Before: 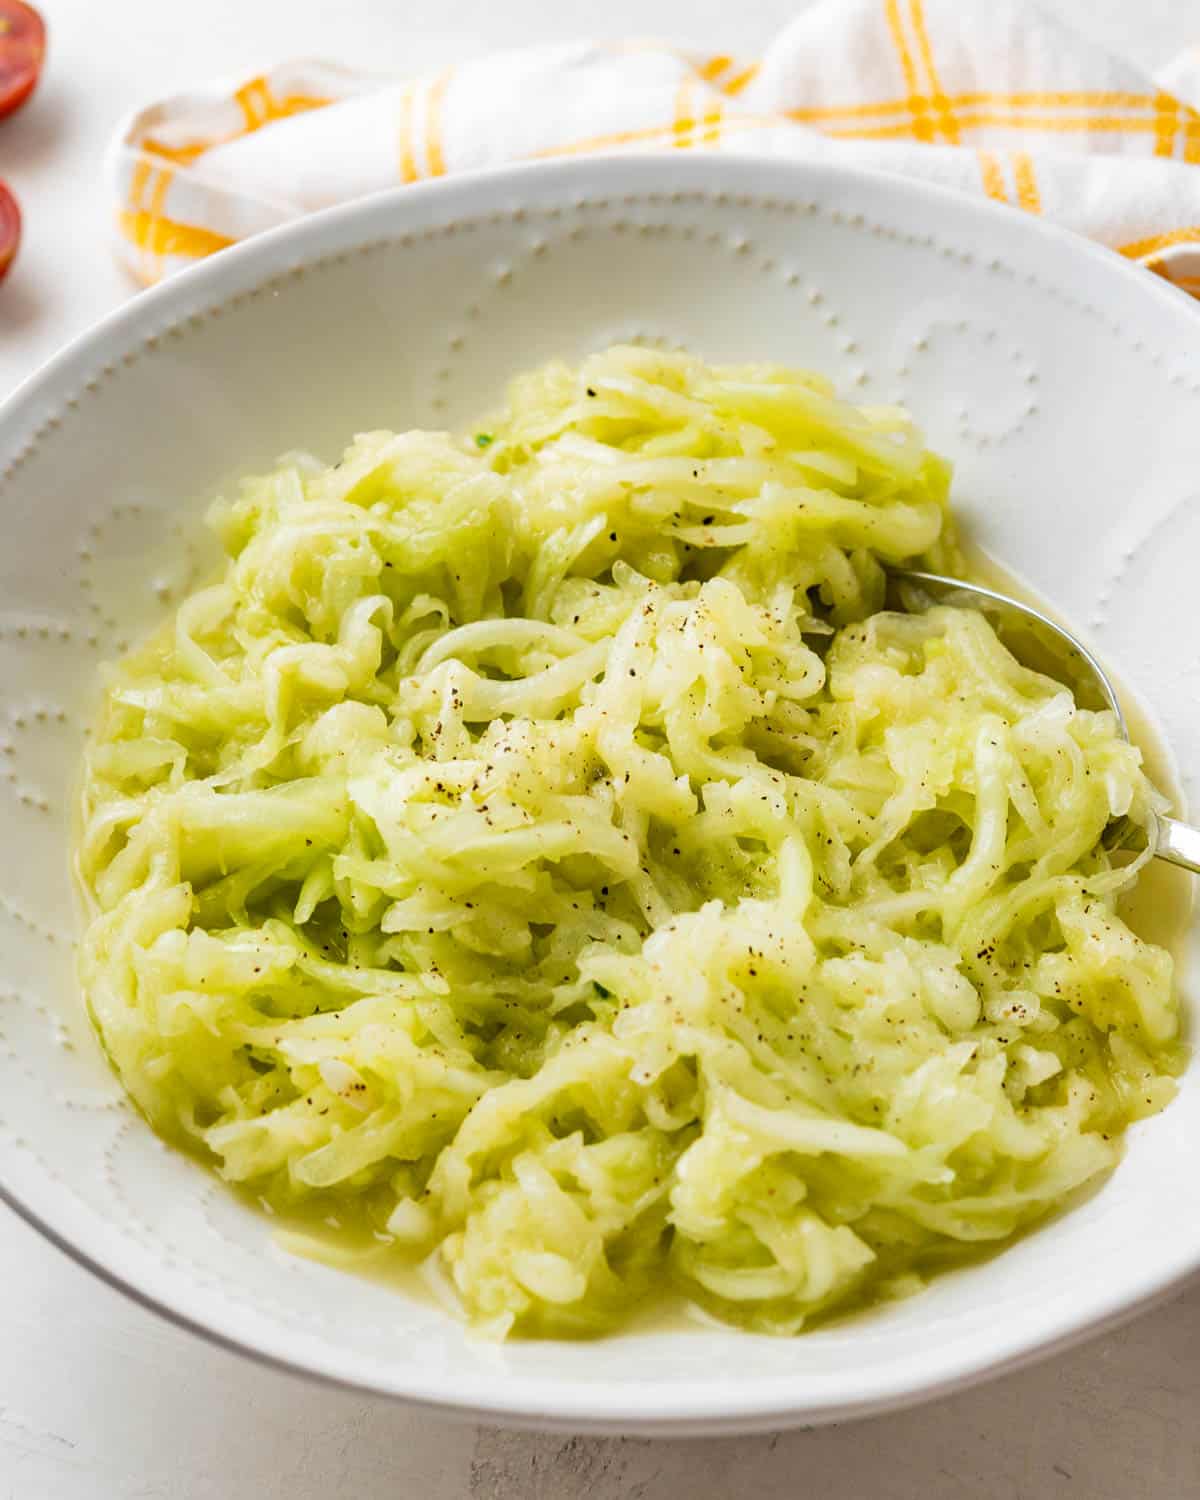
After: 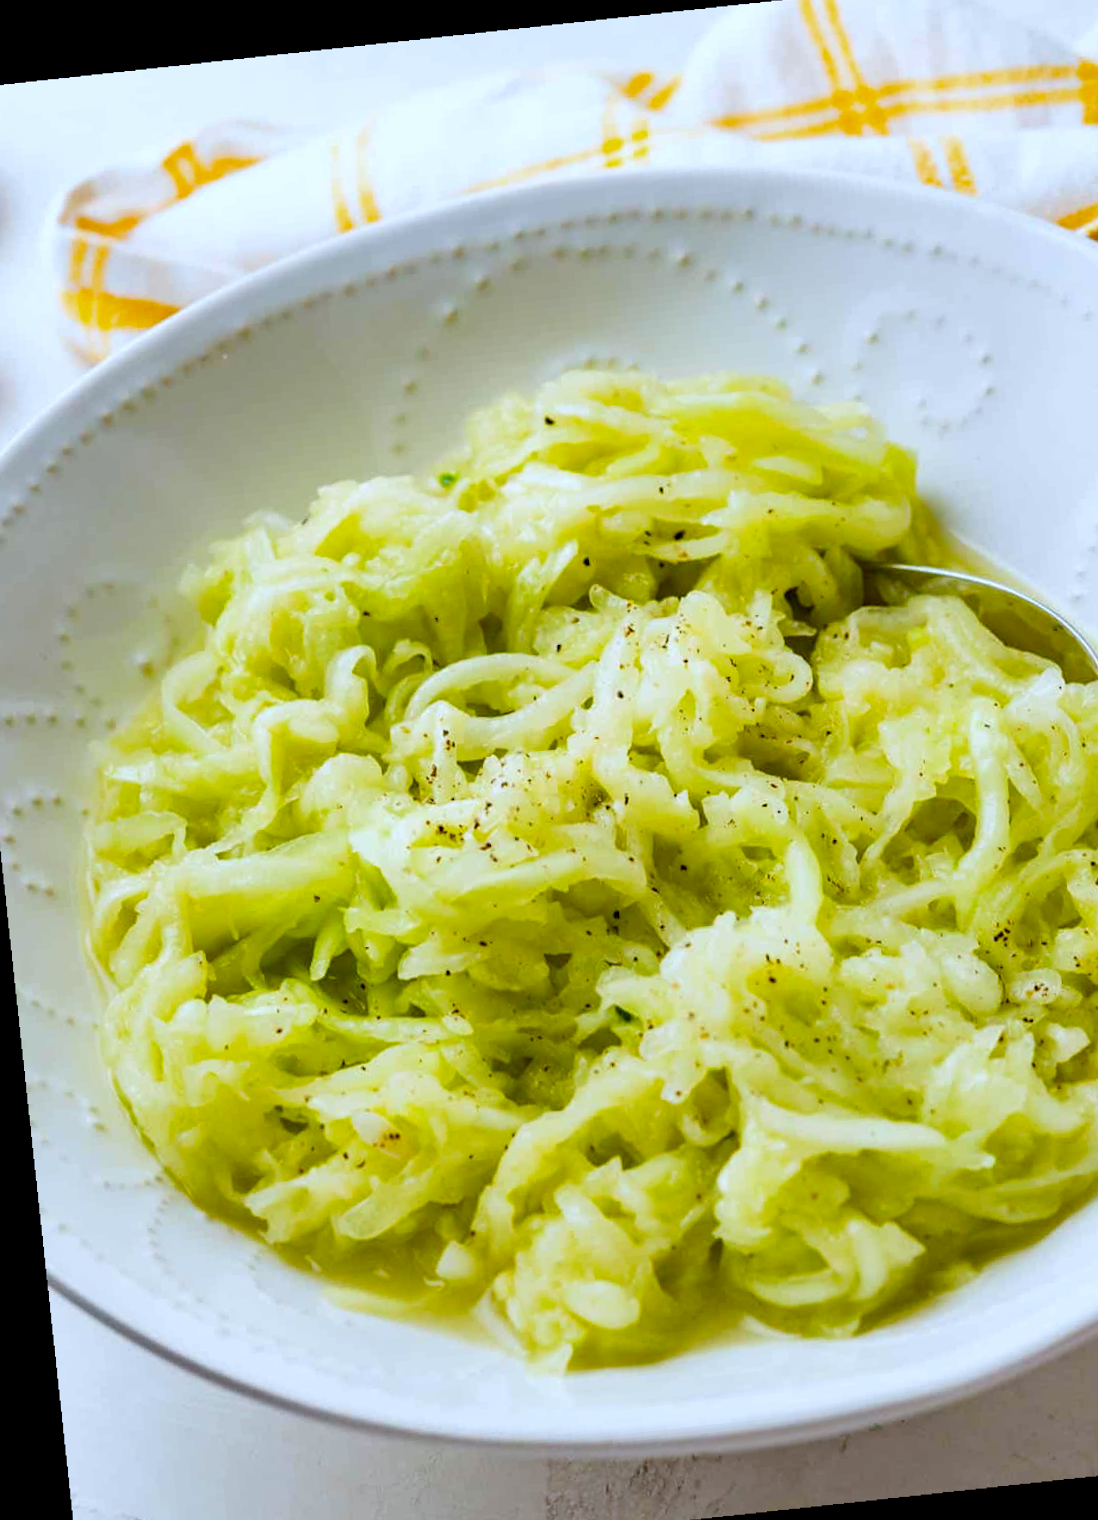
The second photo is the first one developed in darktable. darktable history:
crop and rotate: angle 1°, left 4.281%, top 0.642%, right 11.383%, bottom 2.486%
white balance: red 0.924, blue 1.095
rotate and perspective: rotation -5.2°, automatic cropping off
color balance rgb: perceptual saturation grading › global saturation 35%, perceptual saturation grading › highlights -25%, perceptual saturation grading › shadows 50%
